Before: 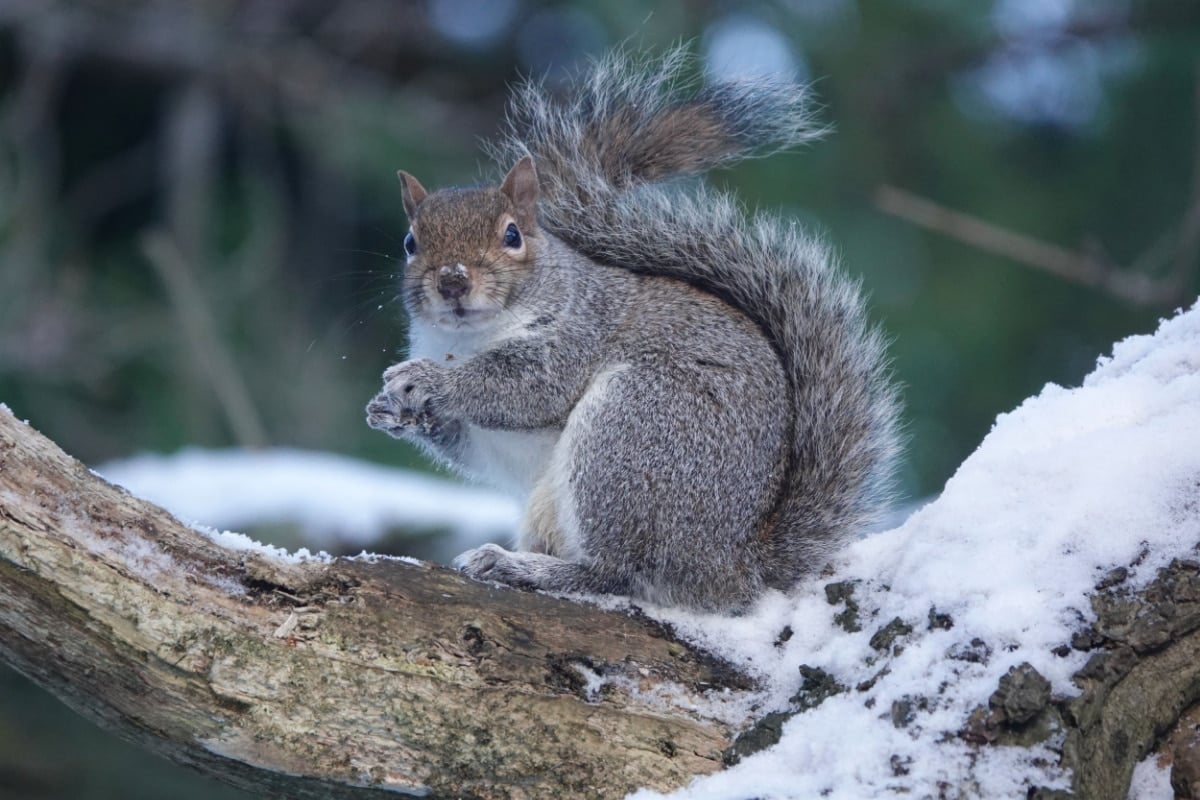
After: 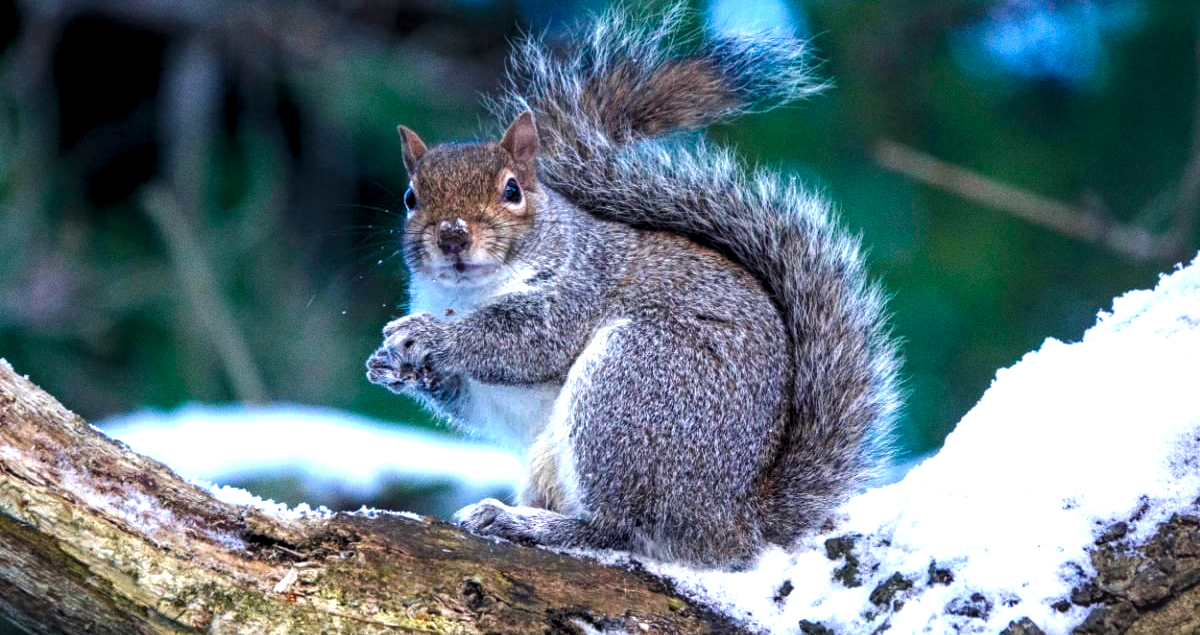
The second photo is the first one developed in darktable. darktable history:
local contrast: on, module defaults
grain: coarseness 0.47 ISO
levels: levels [0.116, 0.574, 1]
crop and rotate: top 5.667%, bottom 14.937%
color balance rgb: linear chroma grading › global chroma 25%, perceptual saturation grading › global saturation 40%, perceptual saturation grading › highlights -50%, perceptual saturation grading › shadows 30%, perceptual brilliance grading › global brilliance 25%, global vibrance 60%
